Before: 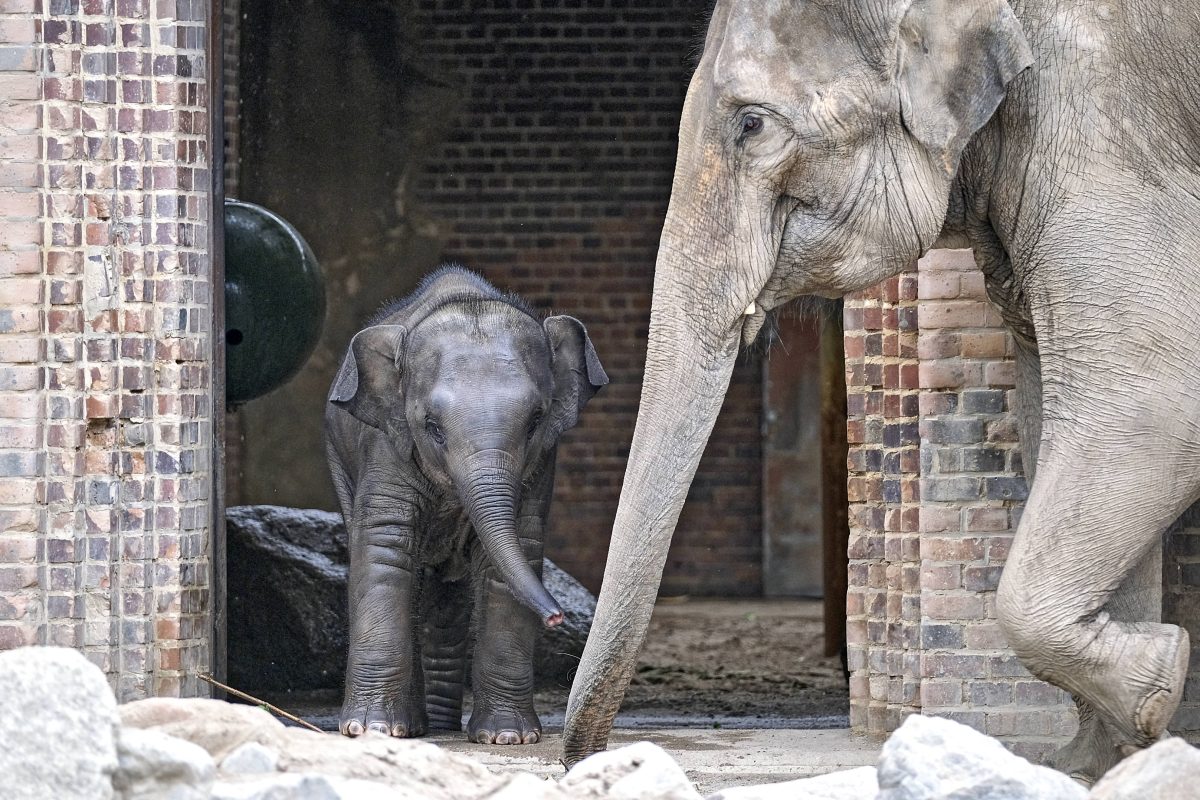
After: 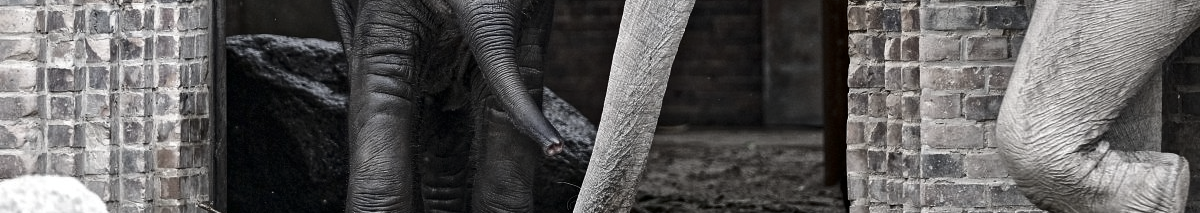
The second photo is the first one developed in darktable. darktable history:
contrast brightness saturation: contrast 0.098, brightness -0.275, saturation 0.138
color zones: curves: ch1 [(0, 0.153) (0.143, 0.15) (0.286, 0.151) (0.429, 0.152) (0.571, 0.152) (0.714, 0.151) (0.857, 0.151) (1, 0.153)]
crop and rotate: top 58.984%, bottom 14.315%
